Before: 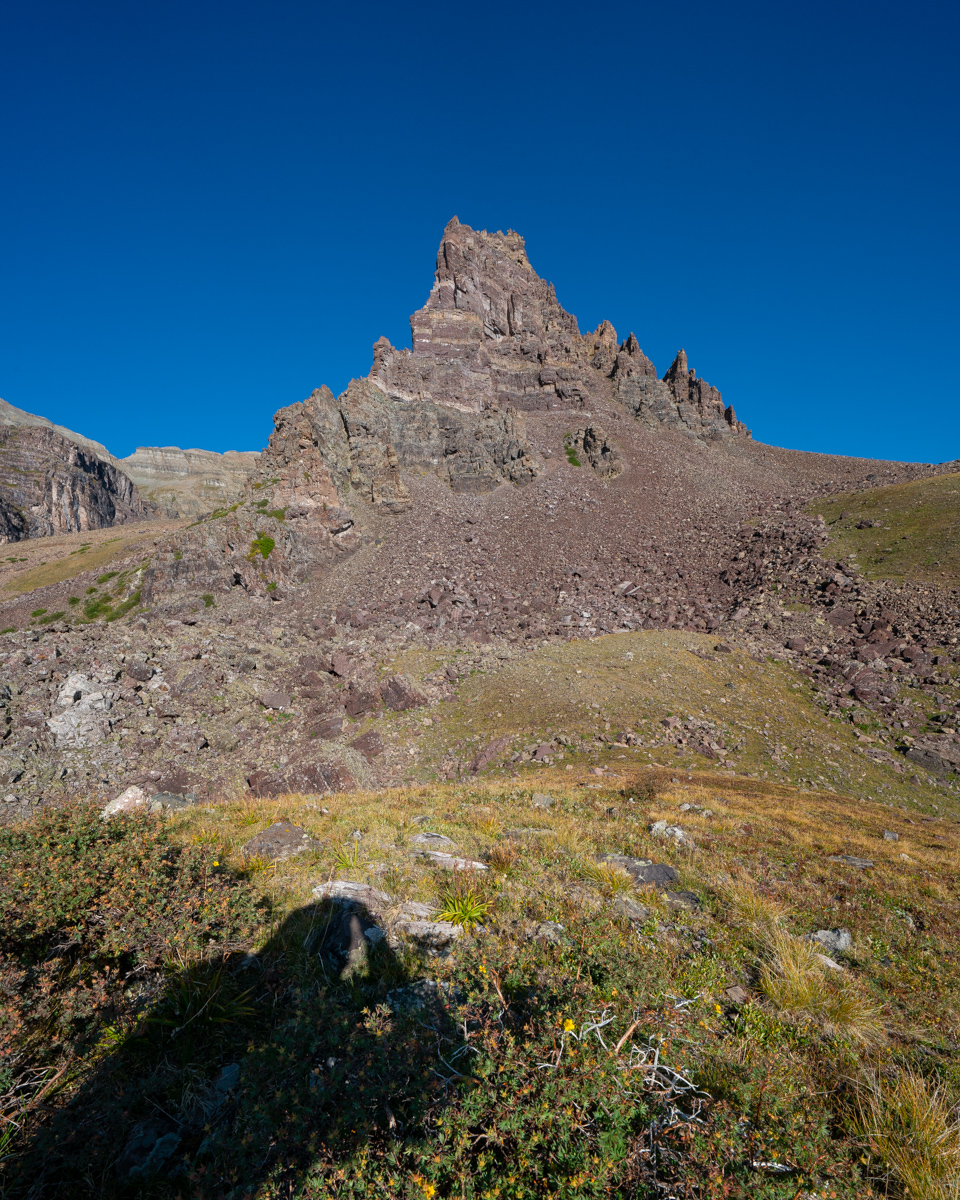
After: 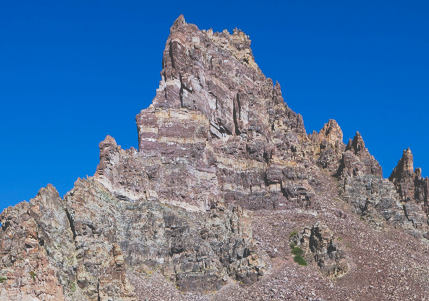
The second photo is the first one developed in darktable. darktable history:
crop: left 28.64%, top 16.832%, right 26.637%, bottom 58.055%
contrast brightness saturation: saturation -0.1
white balance: red 0.967, blue 1.049
tone curve: curves: ch0 [(0, 0) (0.003, 0.231) (0.011, 0.231) (0.025, 0.231) (0.044, 0.231) (0.069, 0.235) (0.1, 0.24) (0.136, 0.246) (0.177, 0.256) (0.224, 0.279) (0.277, 0.313) (0.335, 0.354) (0.399, 0.428) (0.468, 0.514) (0.543, 0.61) (0.623, 0.728) (0.709, 0.808) (0.801, 0.873) (0.898, 0.909) (1, 1)], preserve colors none
